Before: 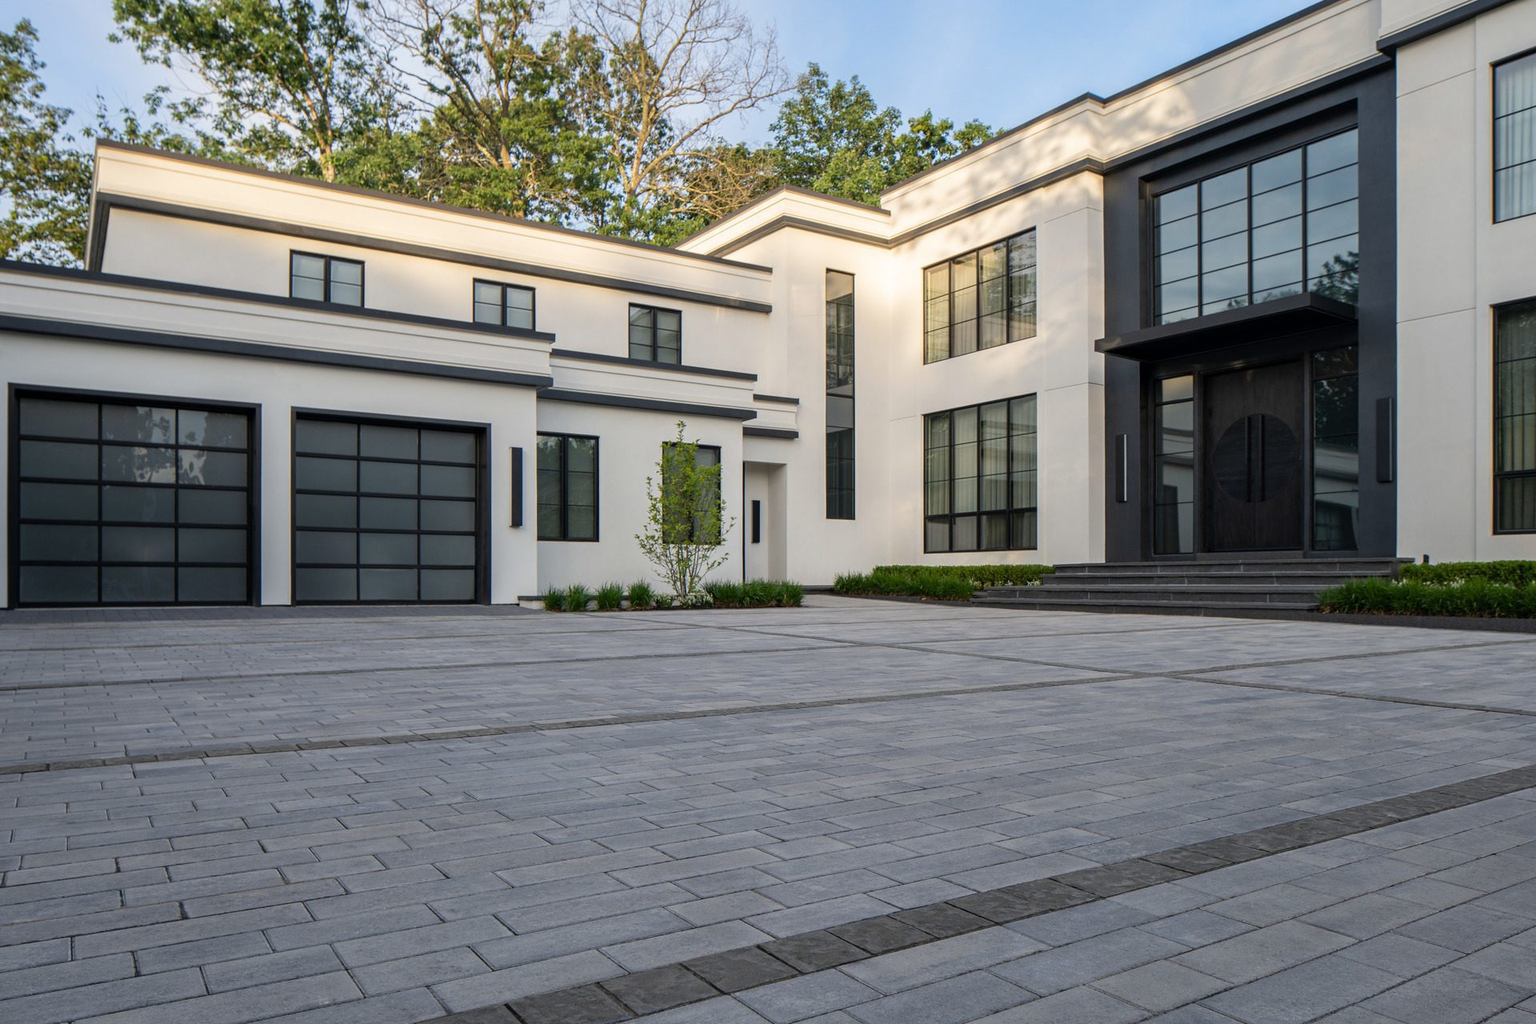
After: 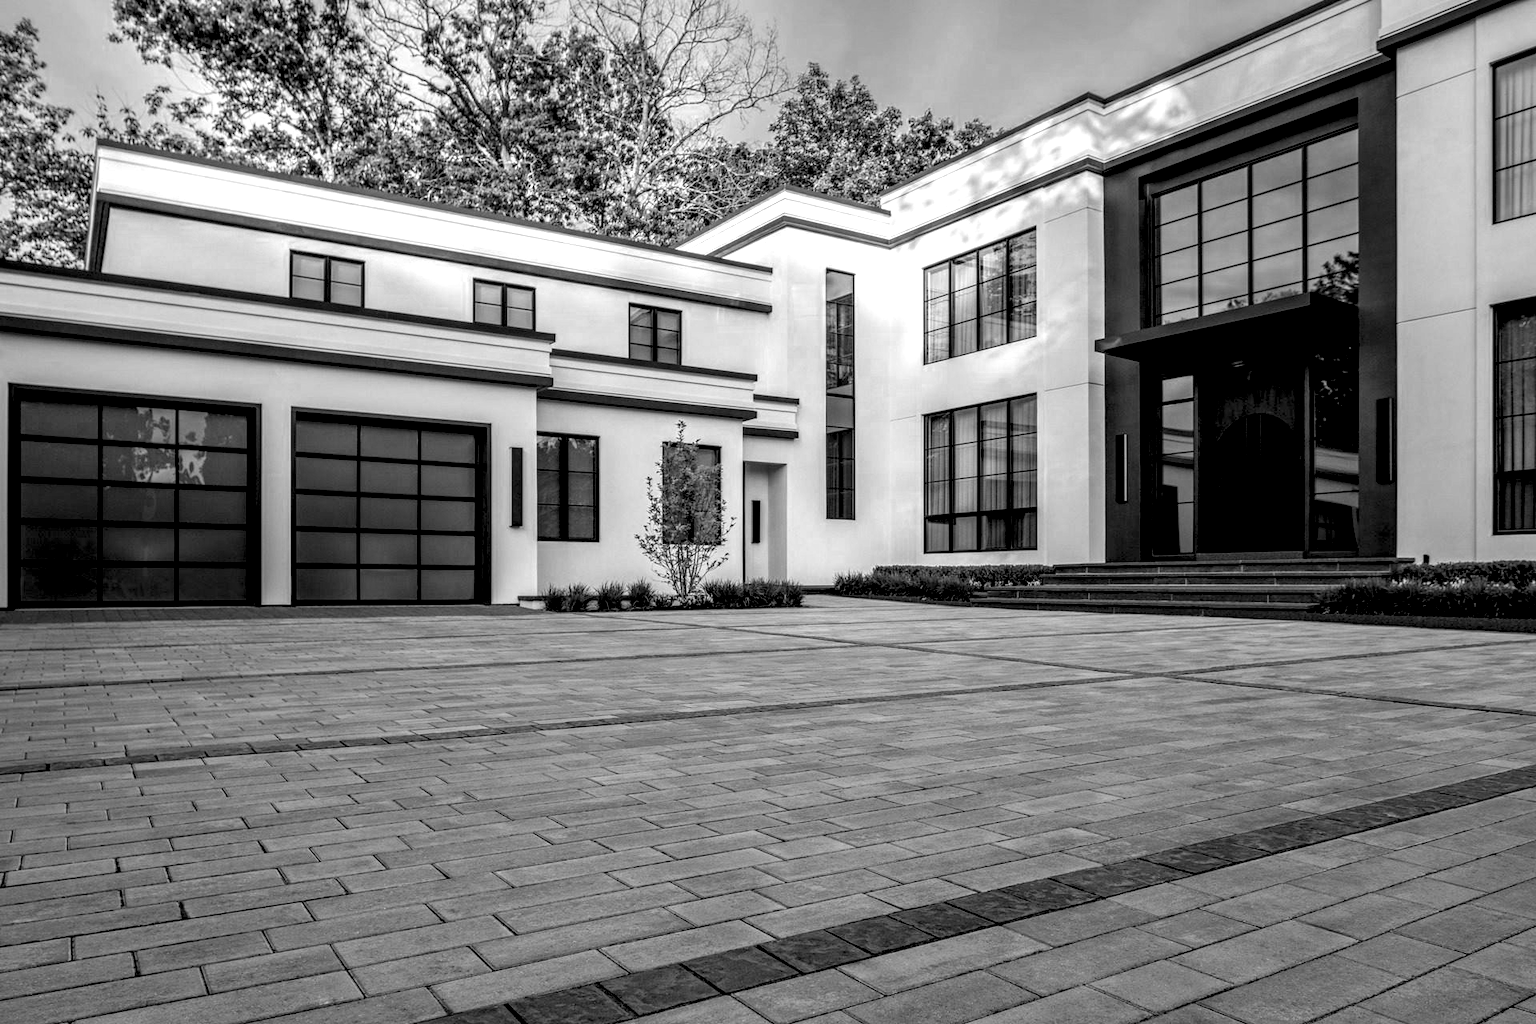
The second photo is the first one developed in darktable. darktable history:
color zones: curves: ch0 [(0.002, 0.593) (0.143, 0.417) (0.285, 0.541) (0.455, 0.289) (0.608, 0.327) (0.727, 0.283) (0.869, 0.571) (1, 0.603)]; ch1 [(0, 0) (0.143, 0) (0.286, 0) (0.429, 0) (0.571, 0) (0.714, 0) (0.857, 0)]
local contrast: highlights 19%, detail 186%
rgb levels: levels [[0.013, 0.434, 0.89], [0, 0.5, 1], [0, 0.5, 1]]
